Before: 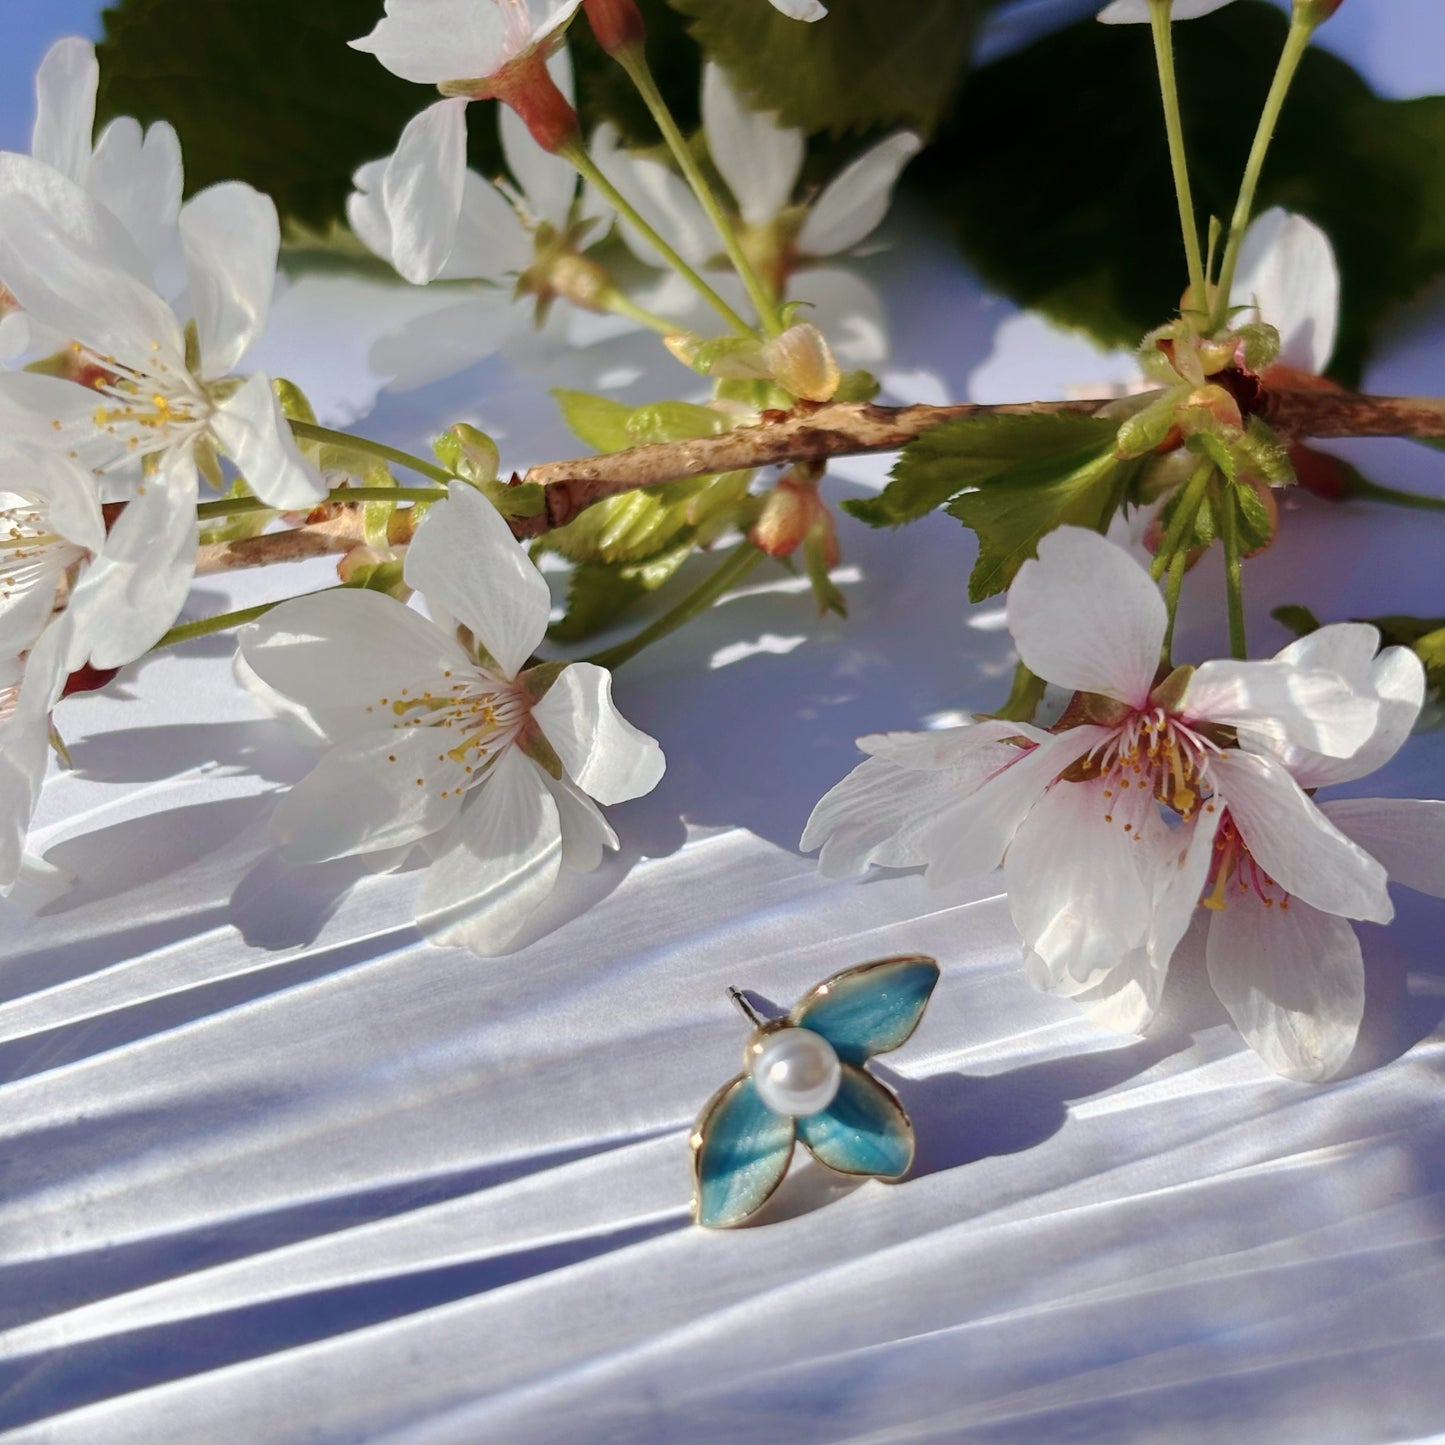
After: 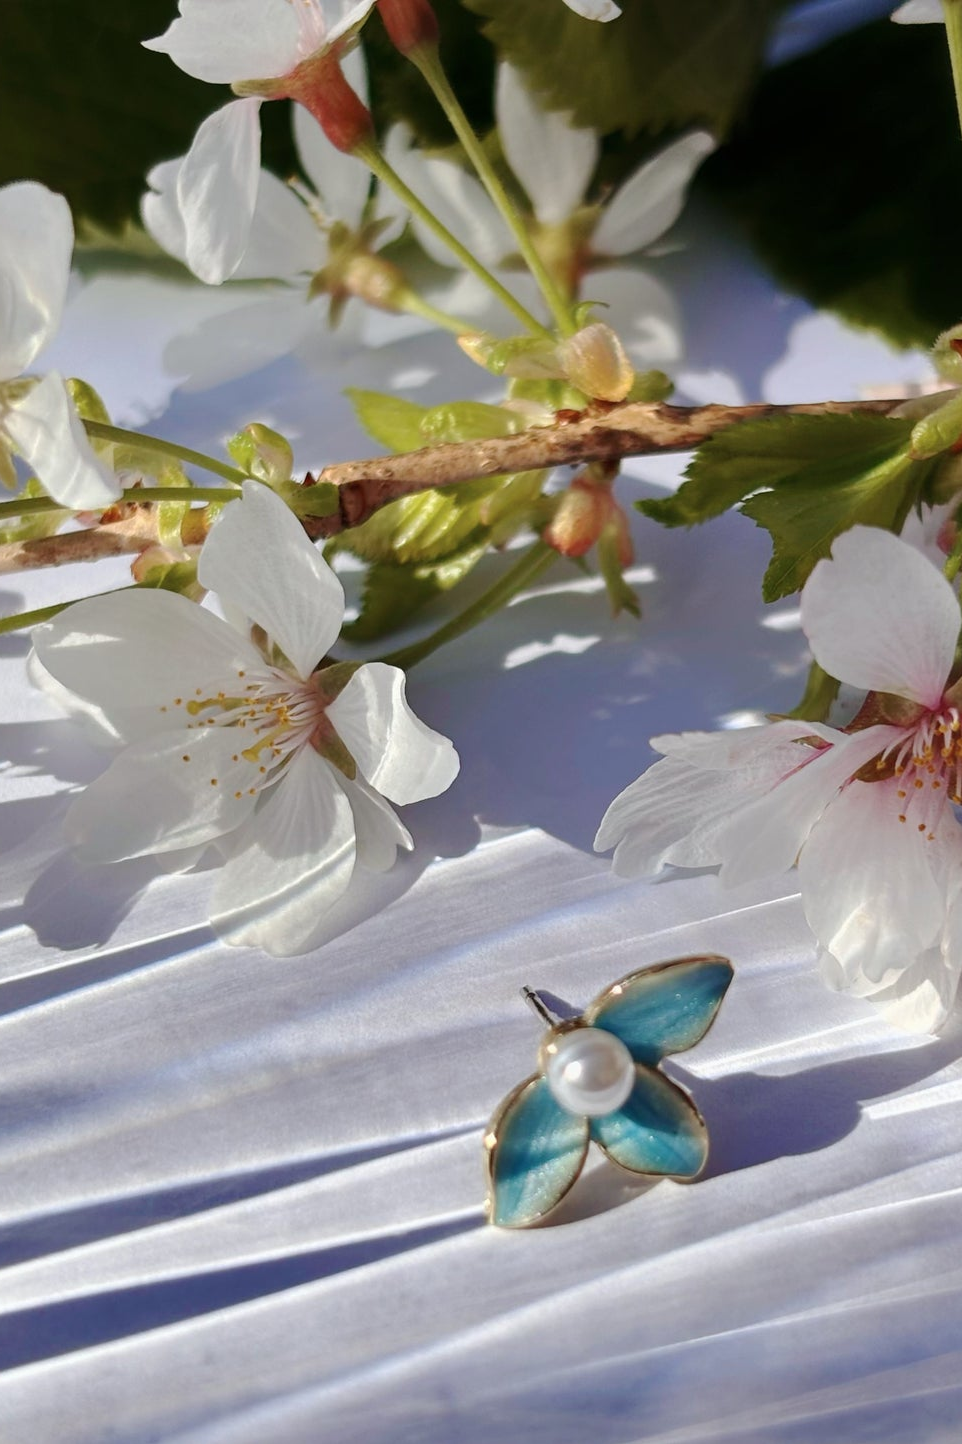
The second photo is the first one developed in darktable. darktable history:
crop and rotate: left 14.306%, right 19.053%
